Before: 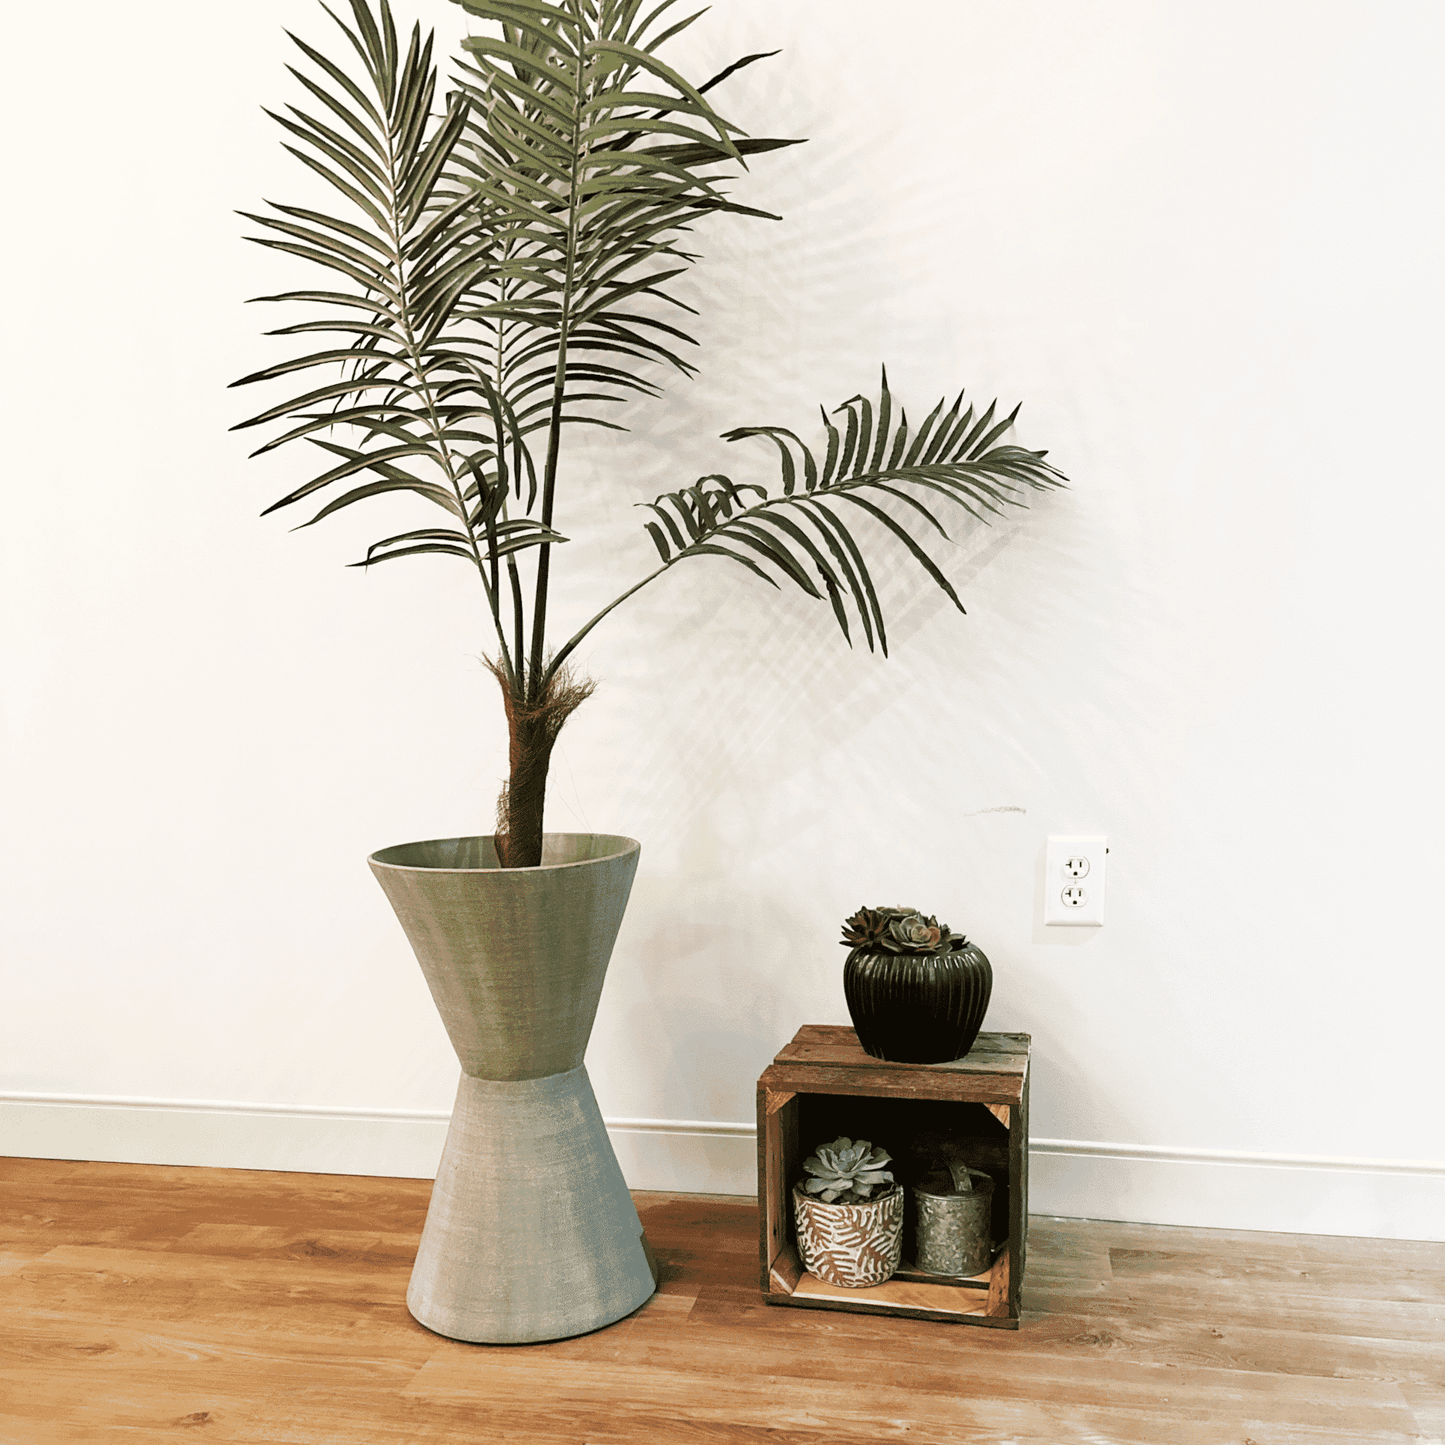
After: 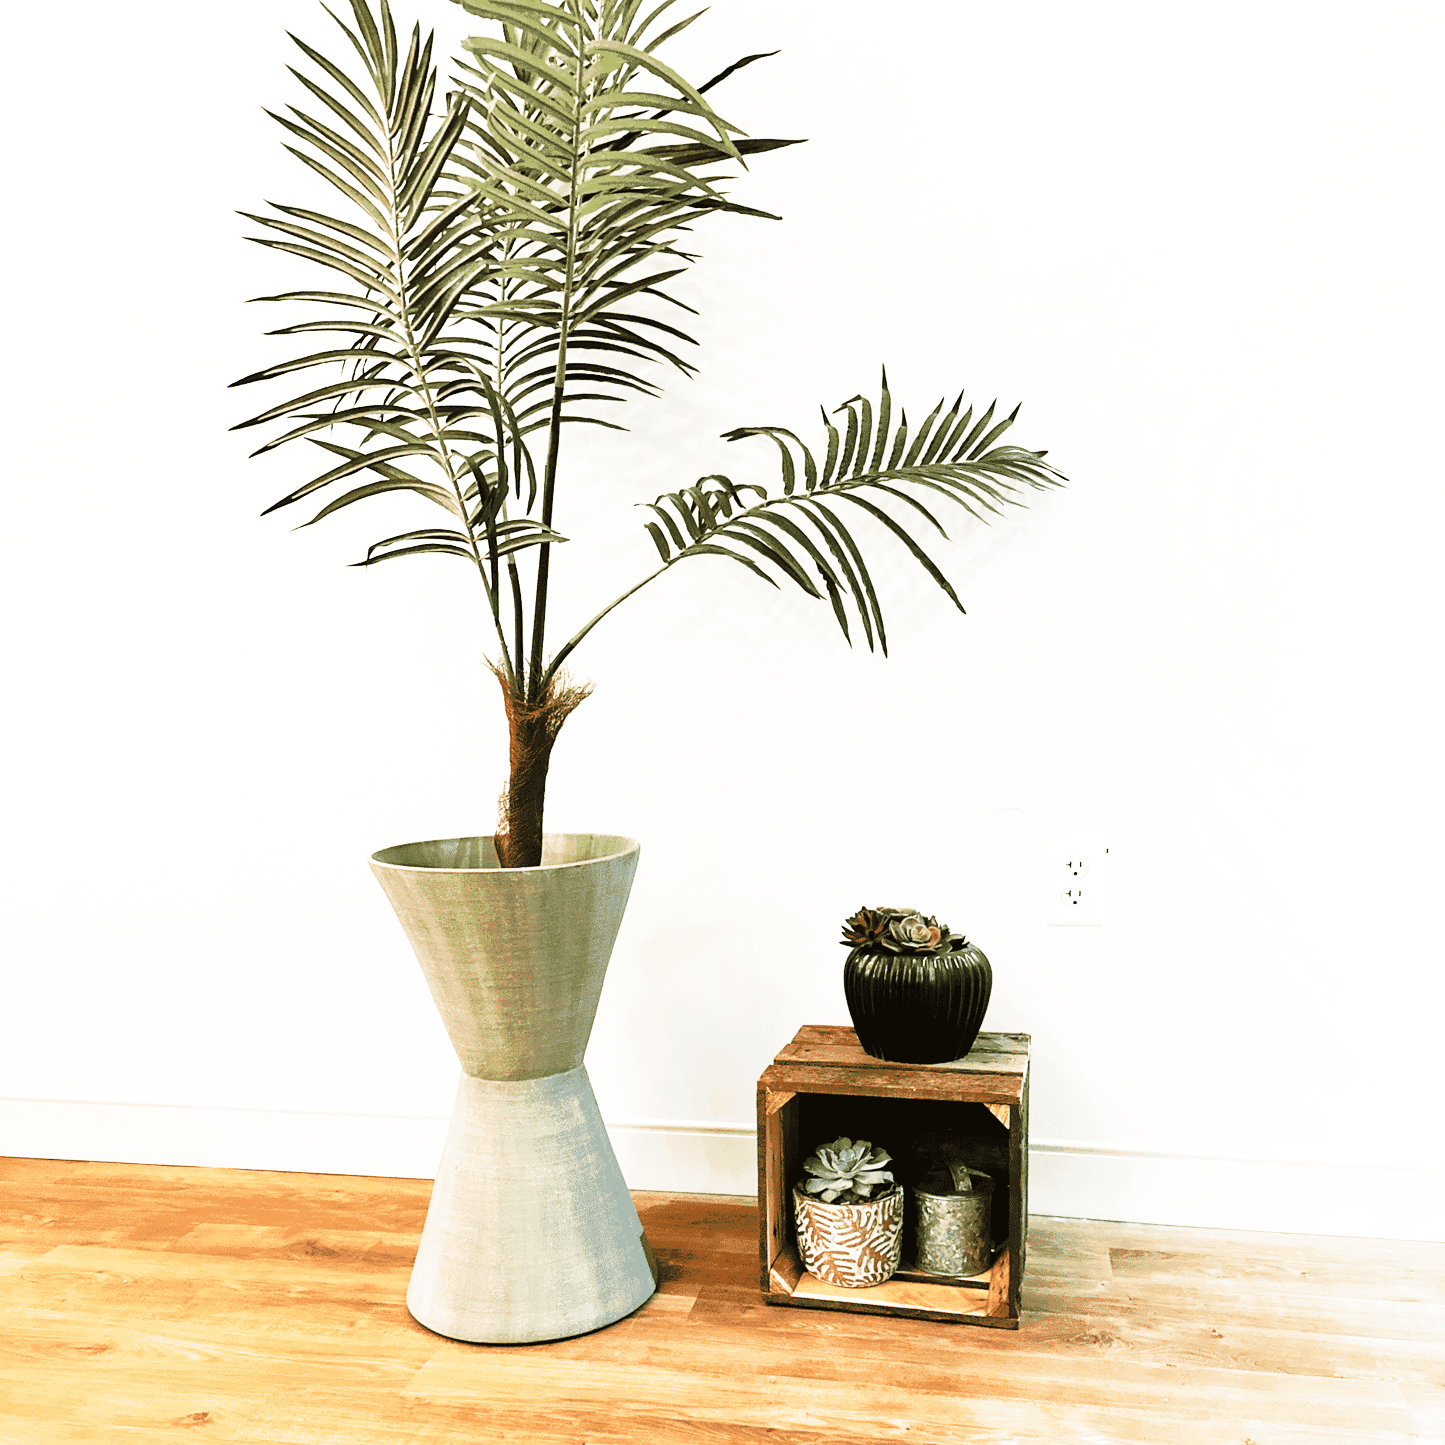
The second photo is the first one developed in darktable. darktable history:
base curve: curves: ch0 [(0, 0) (0.026, 0.03) (0.109, 0.232) (0.351, 0.748) (0.669, 0.968) (1, 1)], preserve colors none
tone equalizer: edges refinement/feathering 500, mask exposure compensation -1.57 EV, preserve details no
